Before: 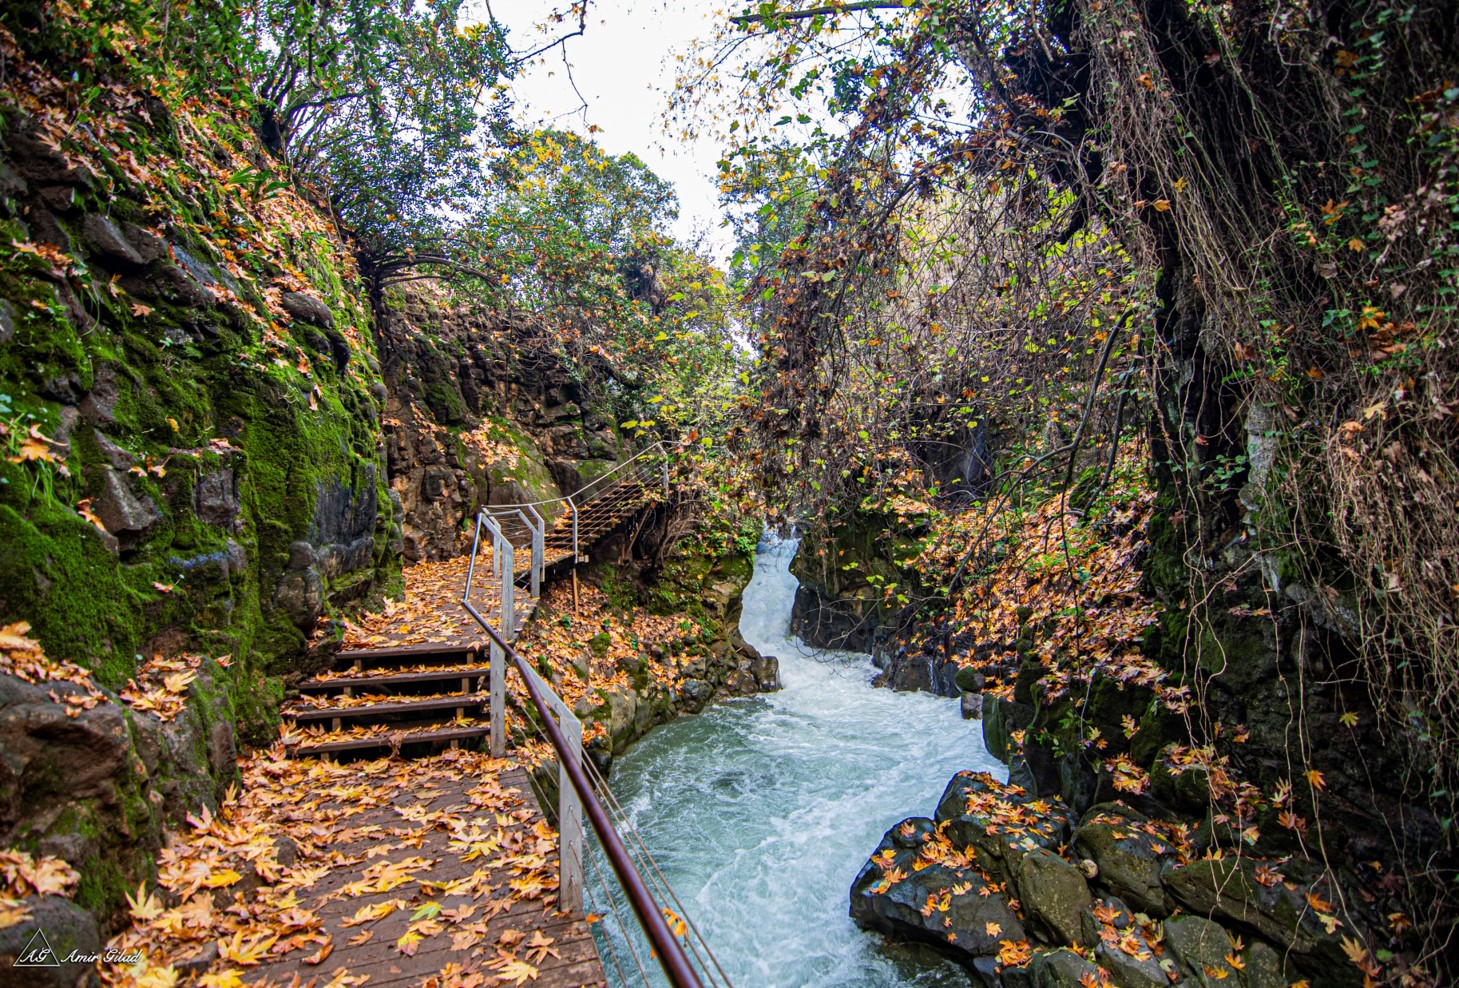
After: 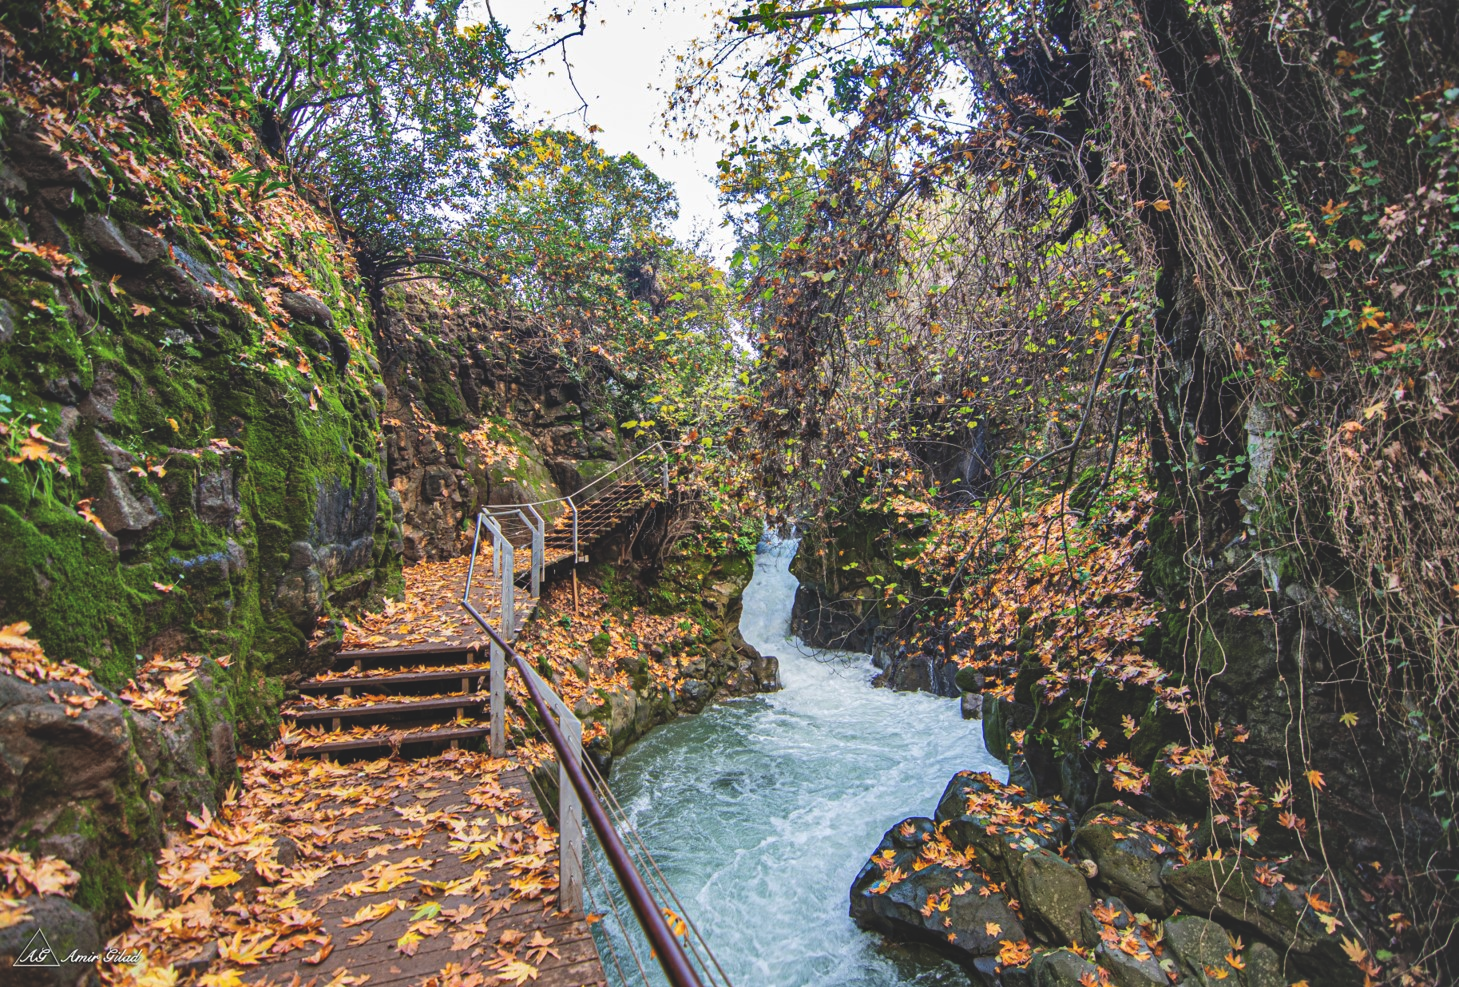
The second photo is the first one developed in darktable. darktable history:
exposure: black level correction -0.015, compensate highlight preservation false
shadows and highlights: soften with gaussian
crop: bottom 0.078%
